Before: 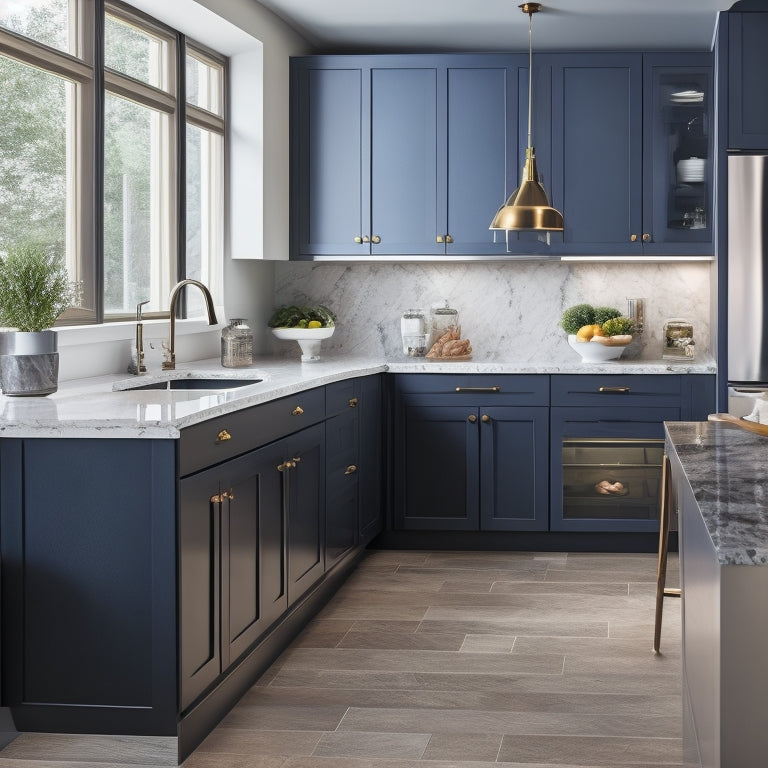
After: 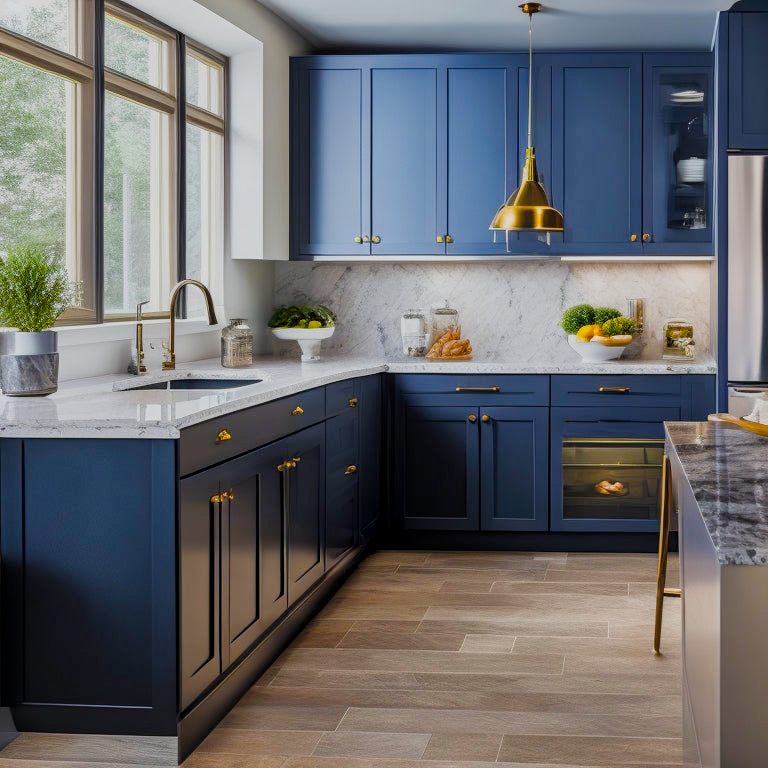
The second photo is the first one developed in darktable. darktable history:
local contrast: on, module defaults
filmic rgb: black relative exposure -7.65 EV, hardness 4.02, contrast 1.1, highlights saturation mix -30%
color balance rgb: perceptual saturation grading › global saturation 20%, perceptual saturation grading › highlights -25%, perceptual saturation grading › shadows 25%
exposure: compensate exposure bias true, compensate highlight preservation false
color balance: input saturation 134.34%, contrast -10.04%, contrast fulcrum 19.67%, output saturation 133.51%
